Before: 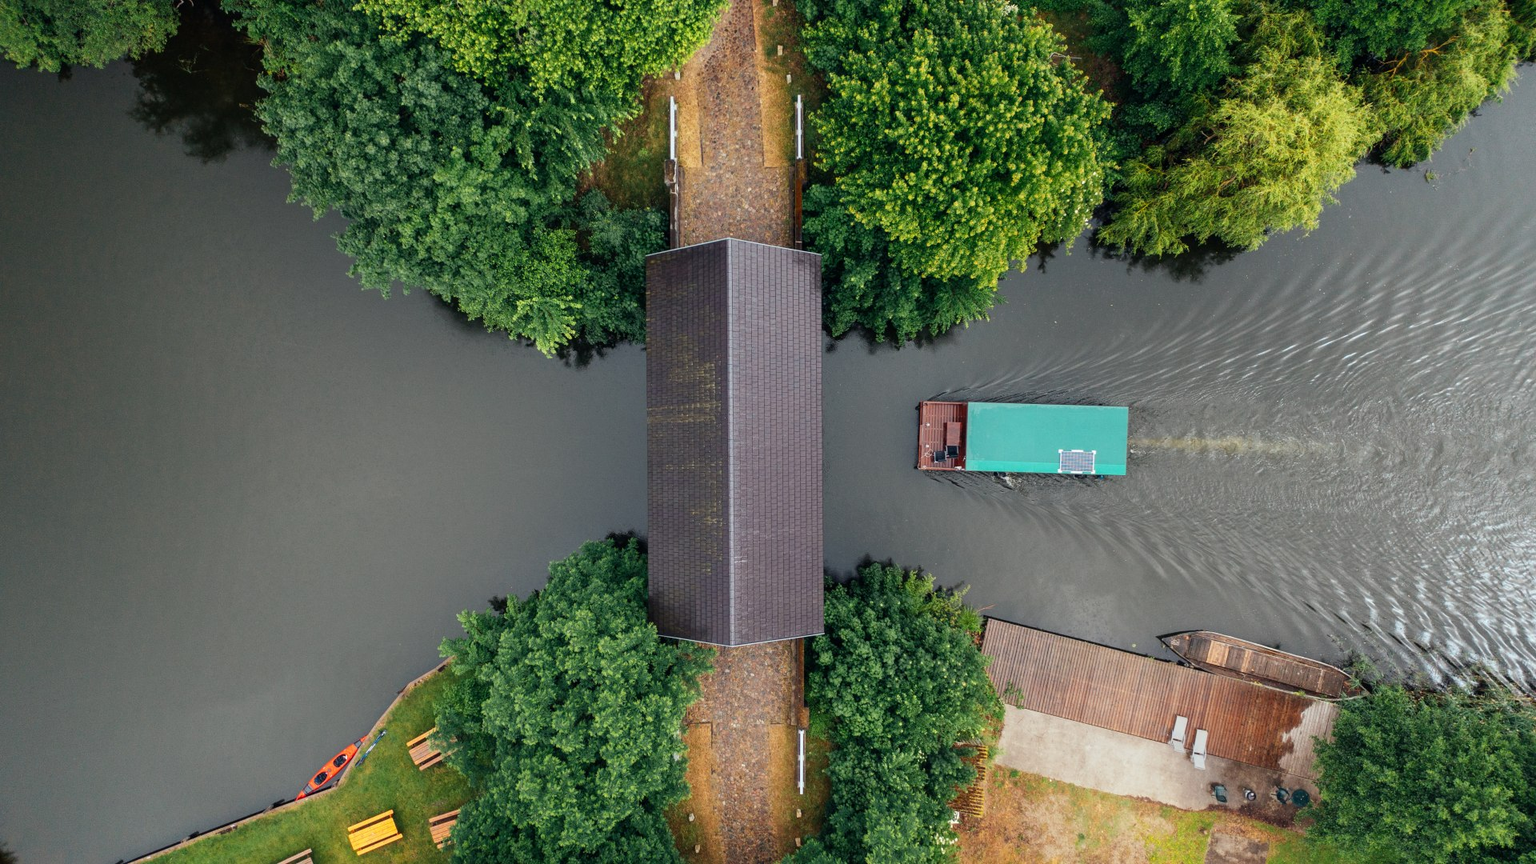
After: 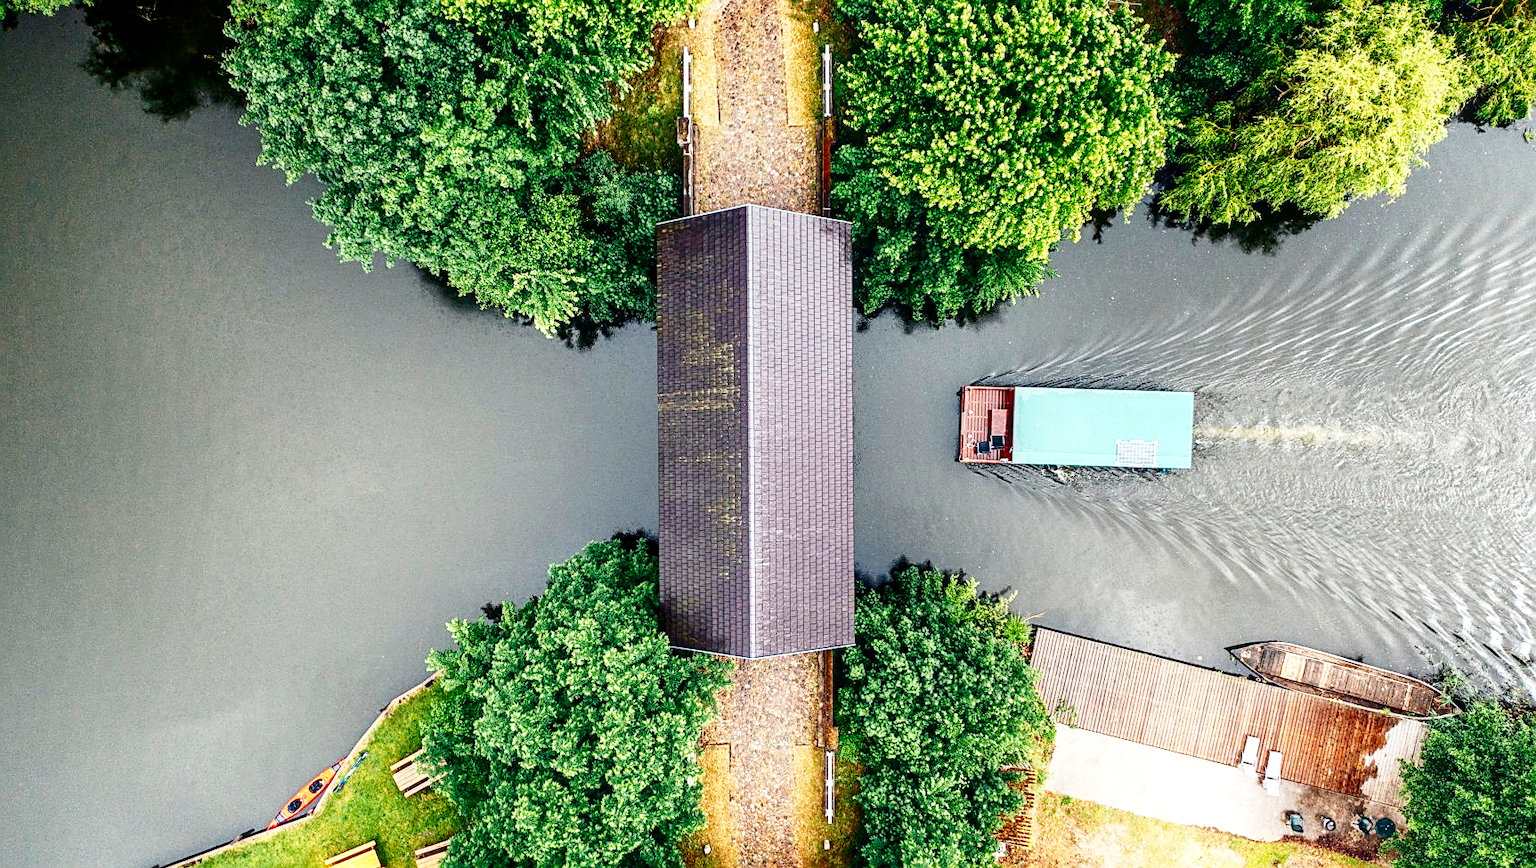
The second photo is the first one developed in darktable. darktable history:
exposure: black level correction 0, exposure 0.498 EV, compensate highlight preservation false
sharpen: on, module defaults
contrast brightness saturation: contrast 0.102, brightness -0.268, saturation 0.137
base curve: curves: ch0 [(0, 0) (0.018, 0.026) (0.143, 0.37) (0.33, 0.731) (0.458, 0.853) (0.735, 0.965) (0.905, 0.986) (1, 1)], preserve colors none
local contrast: on, module defaults
crop: left 3.679%, top 6.374%, right 6.458%, bottom 3.277%
